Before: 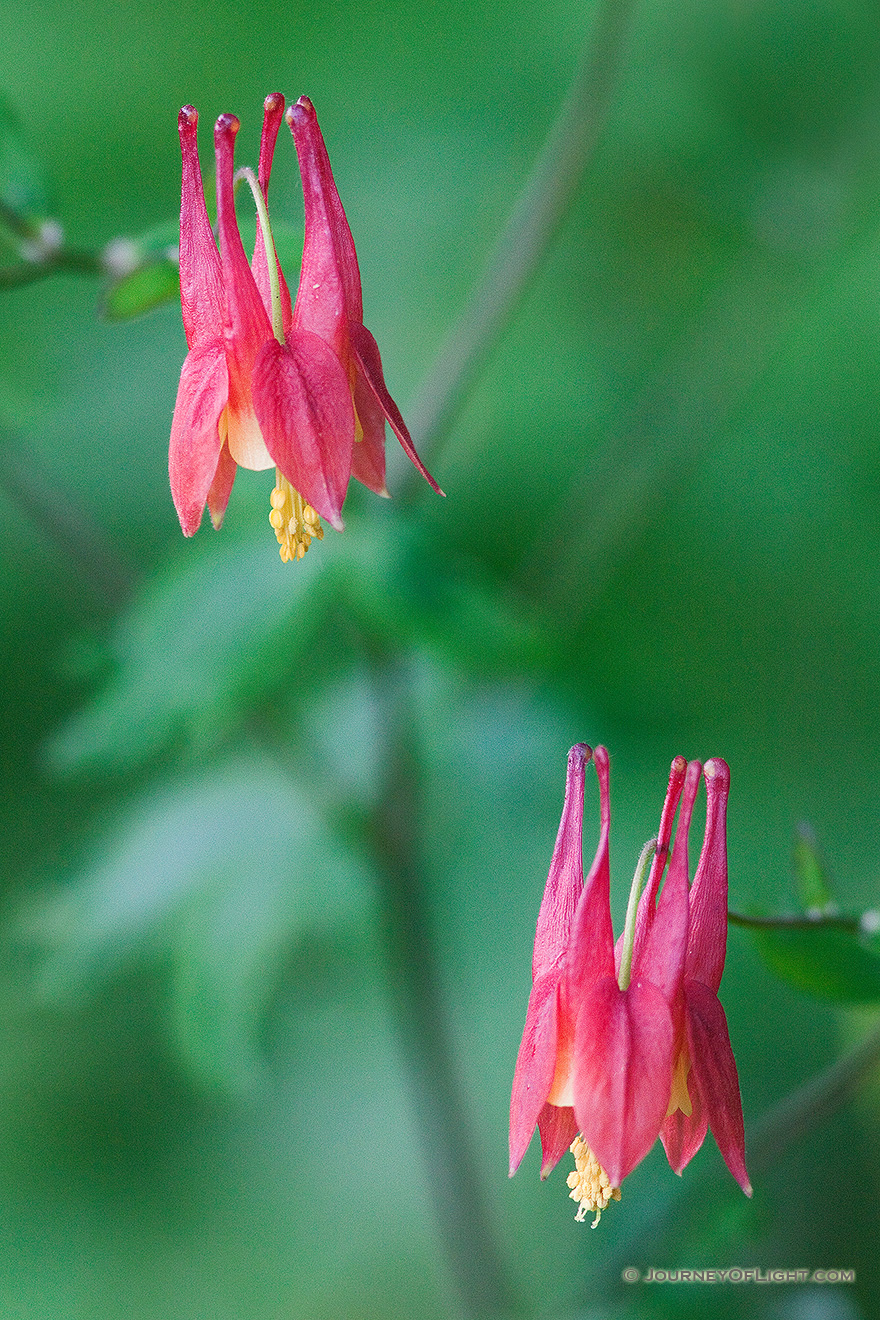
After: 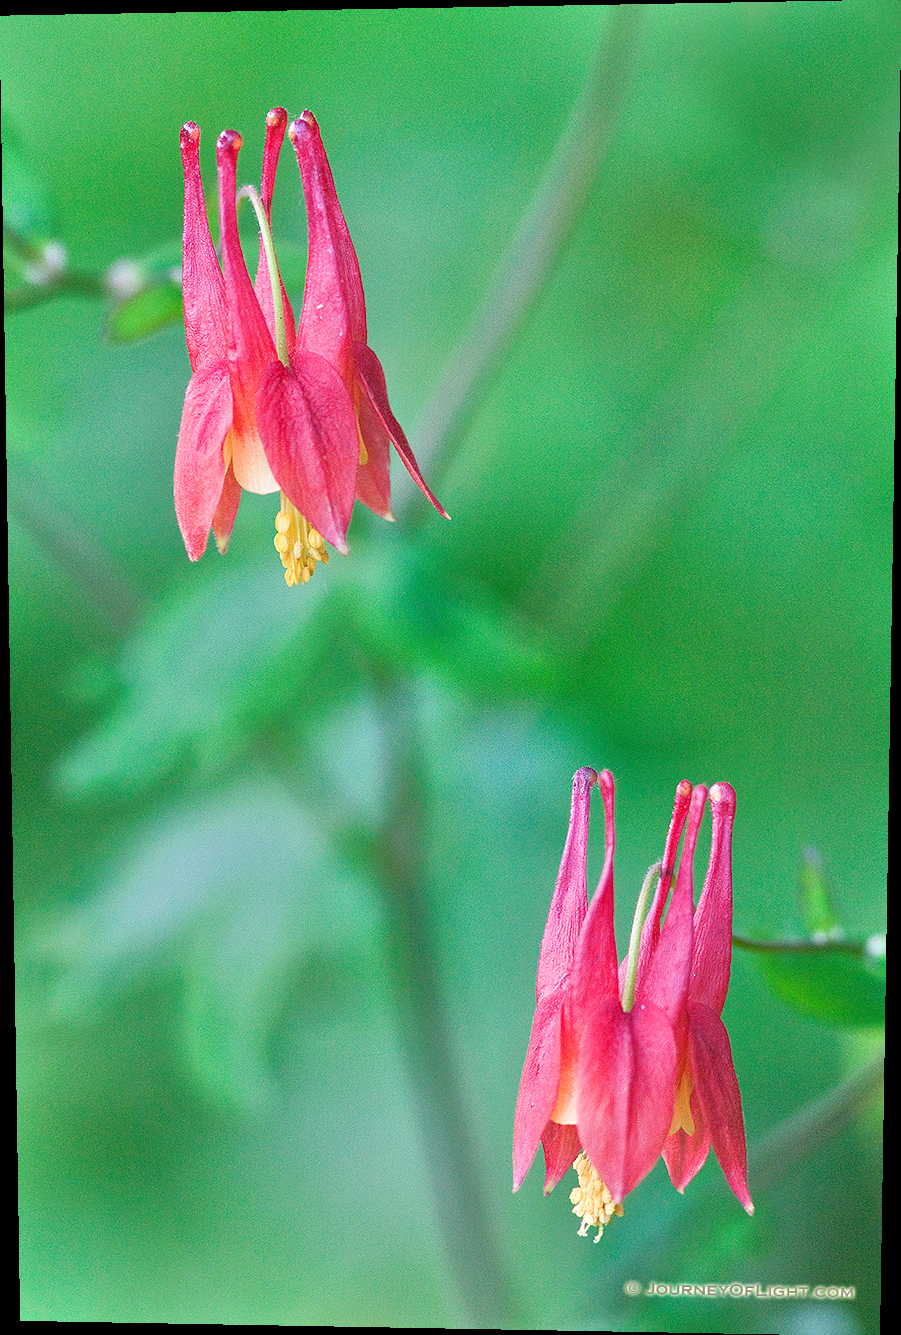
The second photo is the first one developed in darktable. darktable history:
tone equalizer: -7 EV 0.15 EV, -6 EV 0.6 EV, -5 EV 1.15 EV, -4 EV 1.33 EV, -3 EV 1.15 EV, -2 EV 0.6 EV, -1 EV 0.15 EV, mask exposure compensation -0.5 EV
rotate and perspective: lens shift (vertical) 0.048, lens shift (horizontal) -0.024, automatic cropping off
